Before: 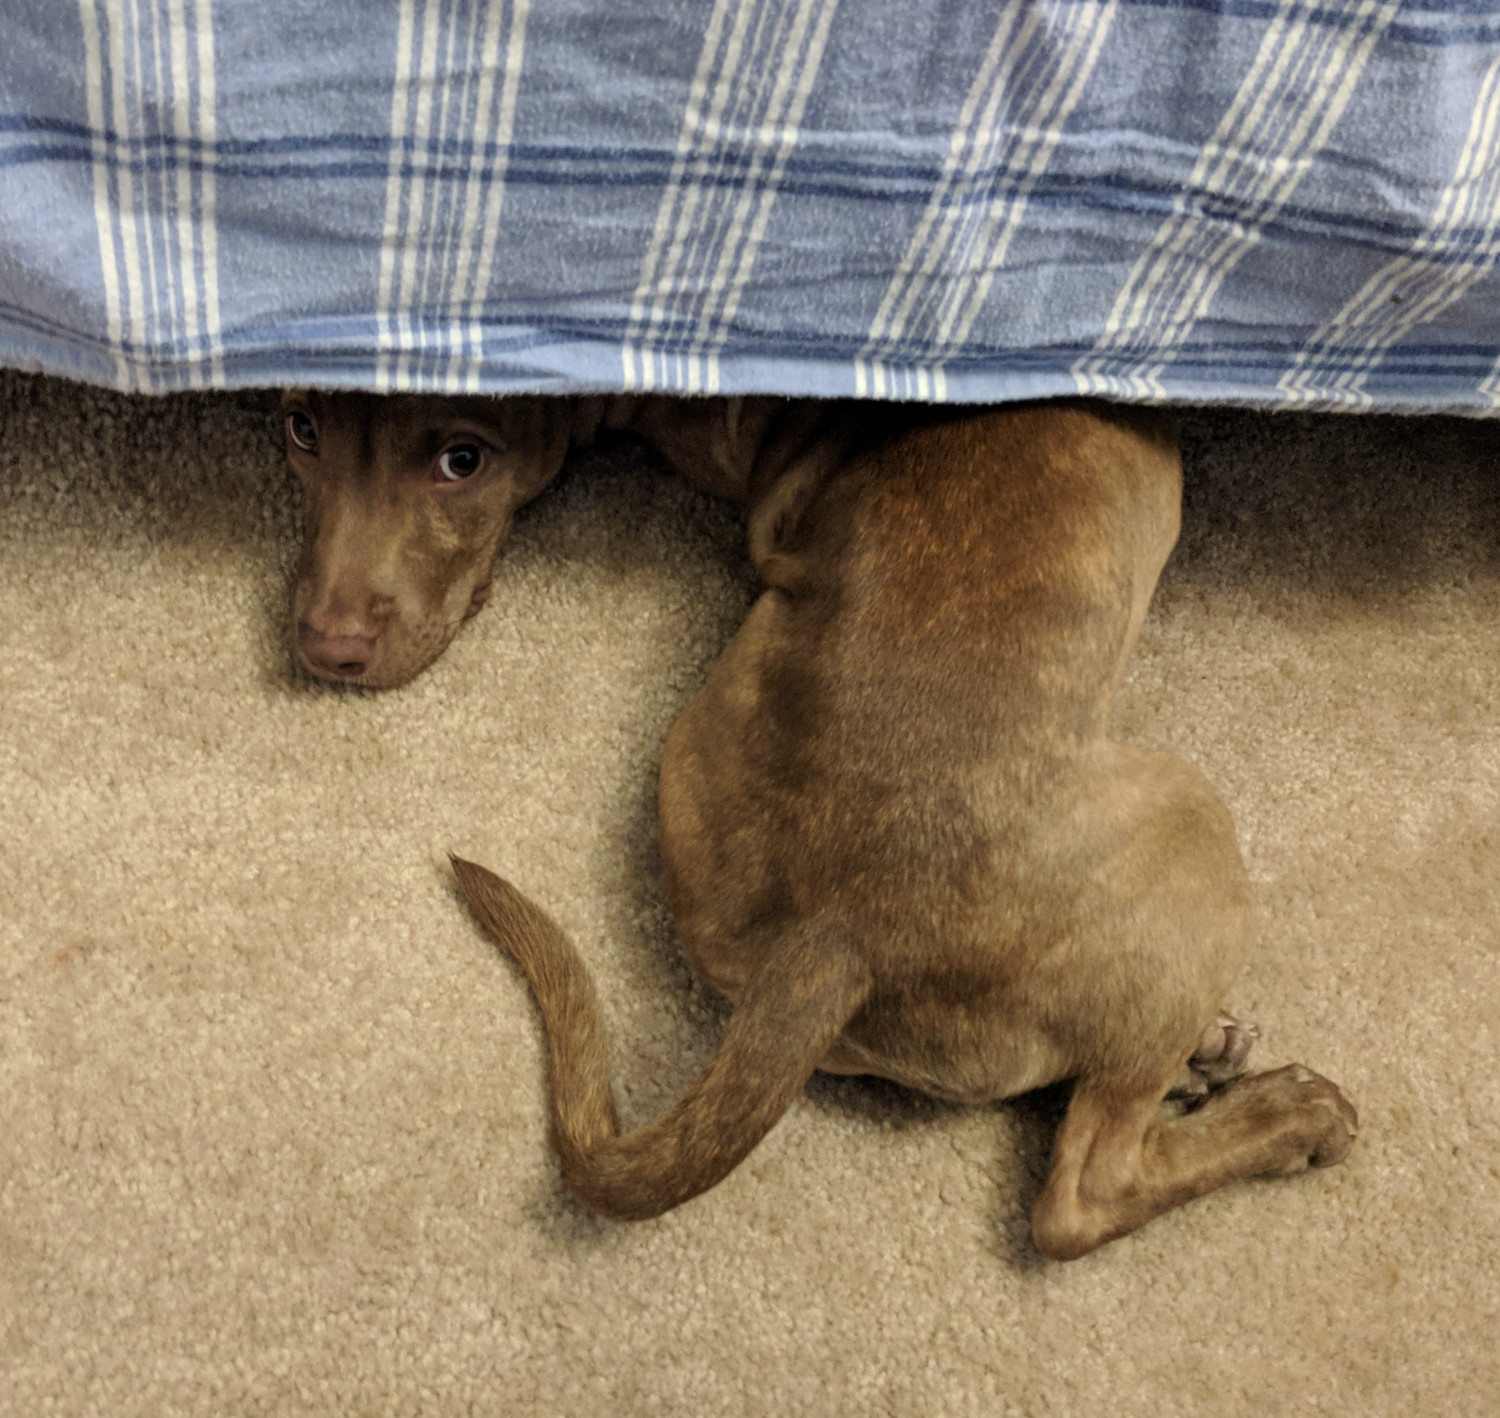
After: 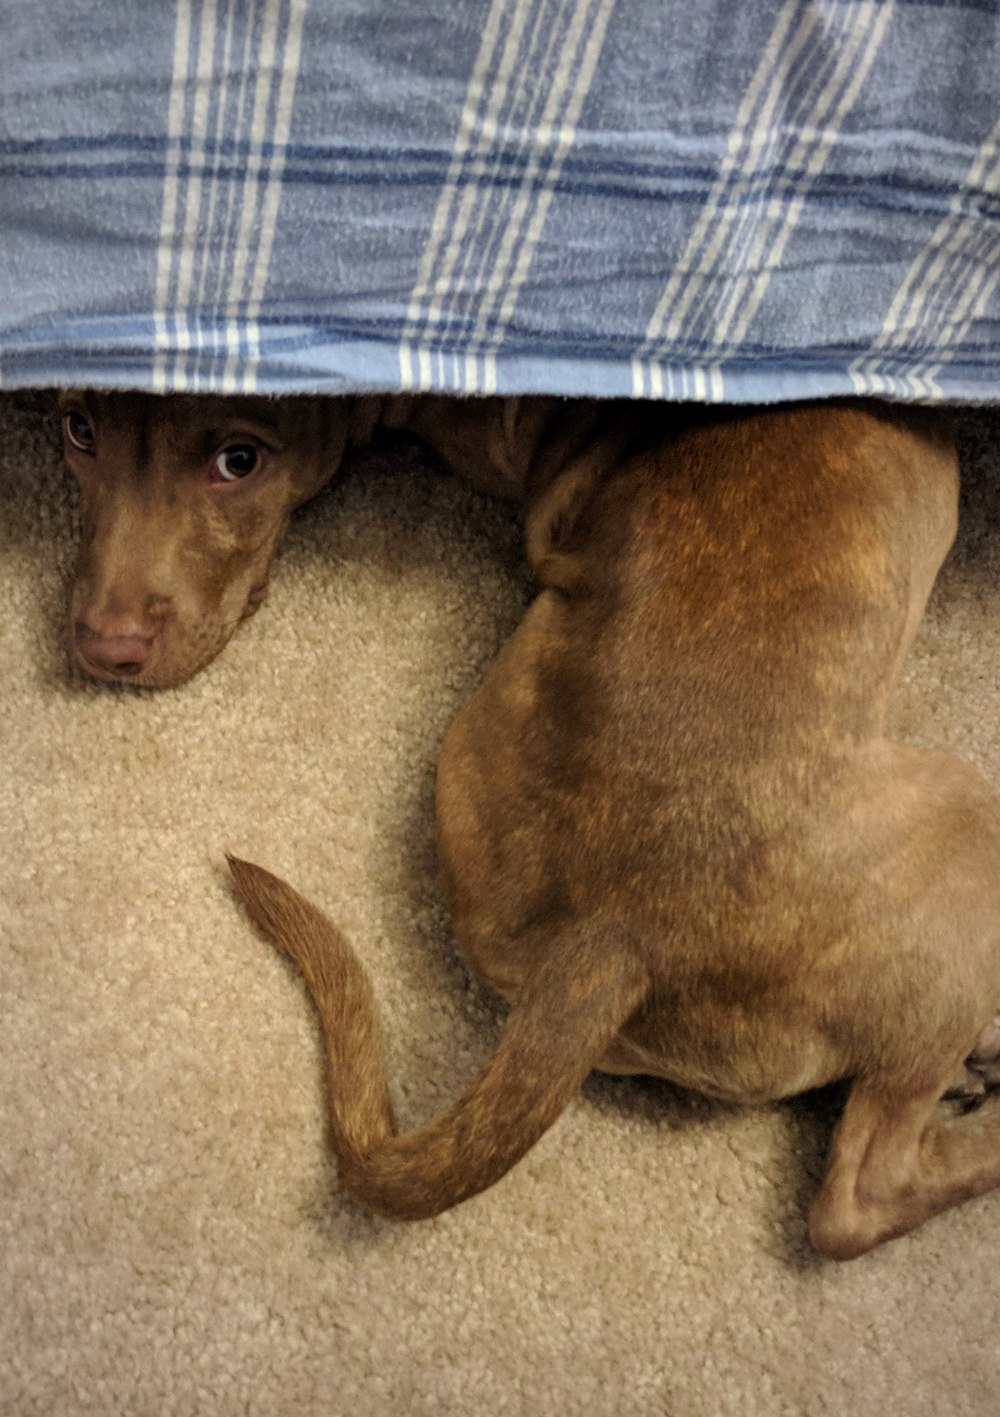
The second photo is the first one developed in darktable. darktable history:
vignetting: fall-off start 72.29%, fall-off radius 107.77%, width/height ratio 0.728
crop and rotate: left 14.967%, right 18.308%
